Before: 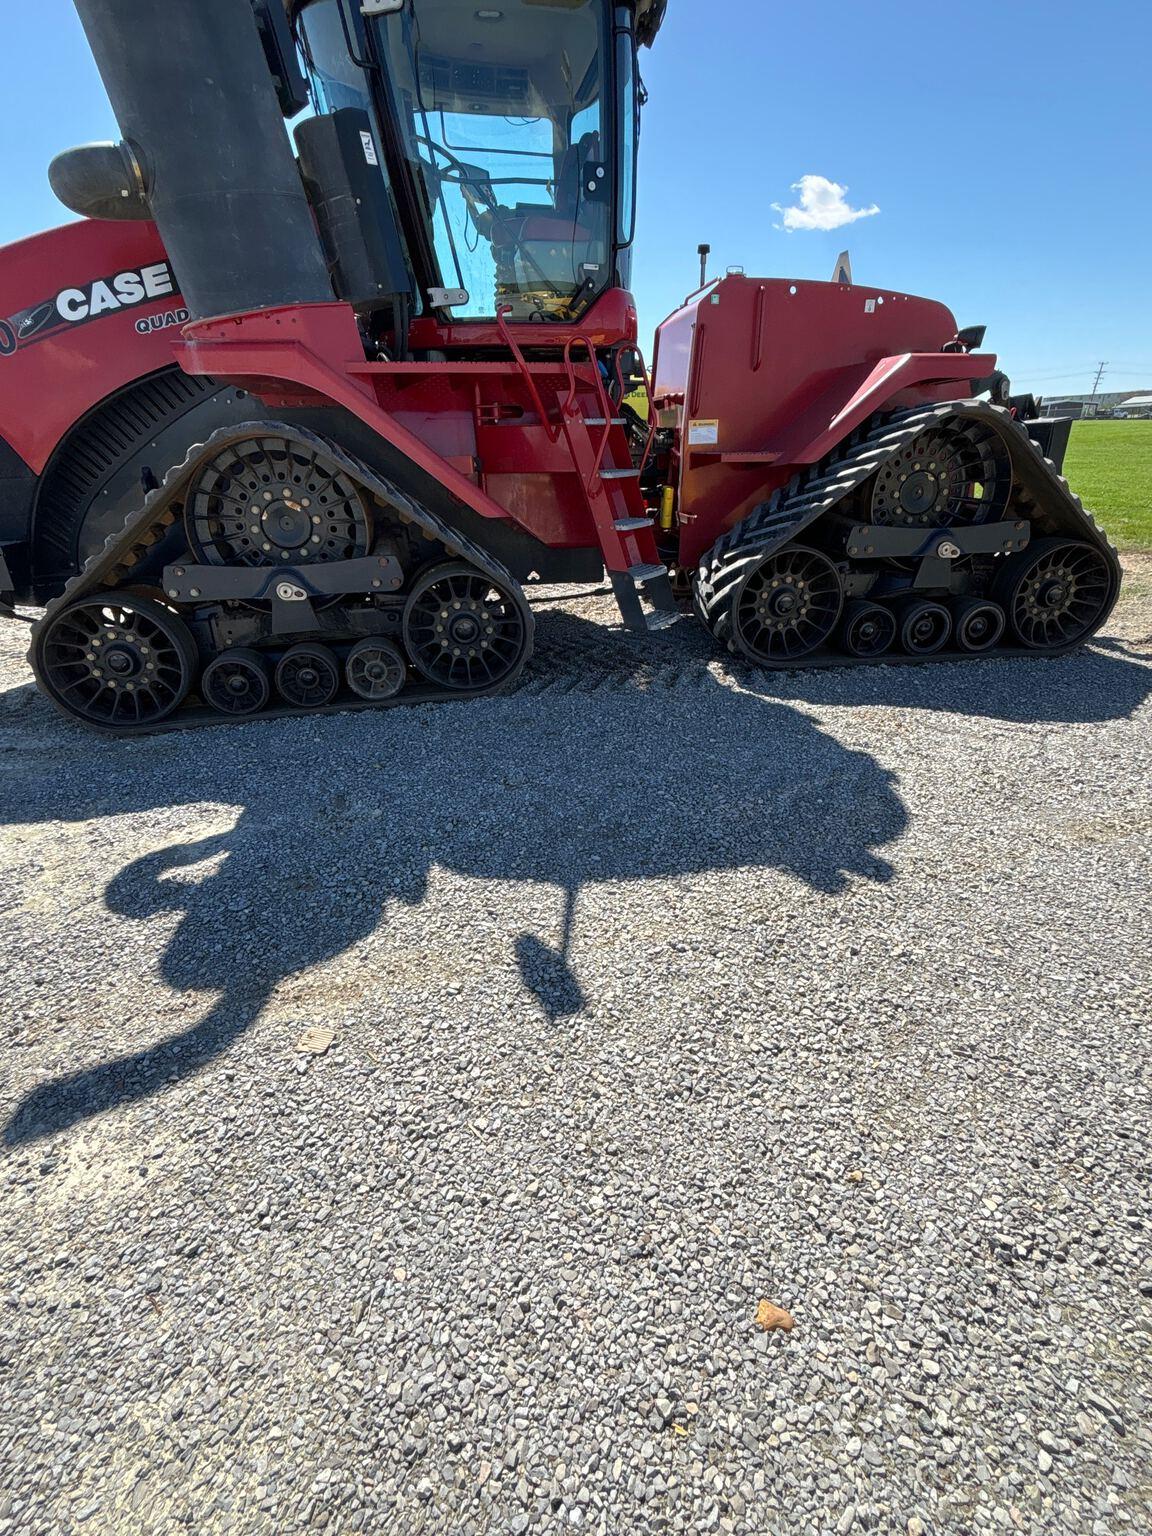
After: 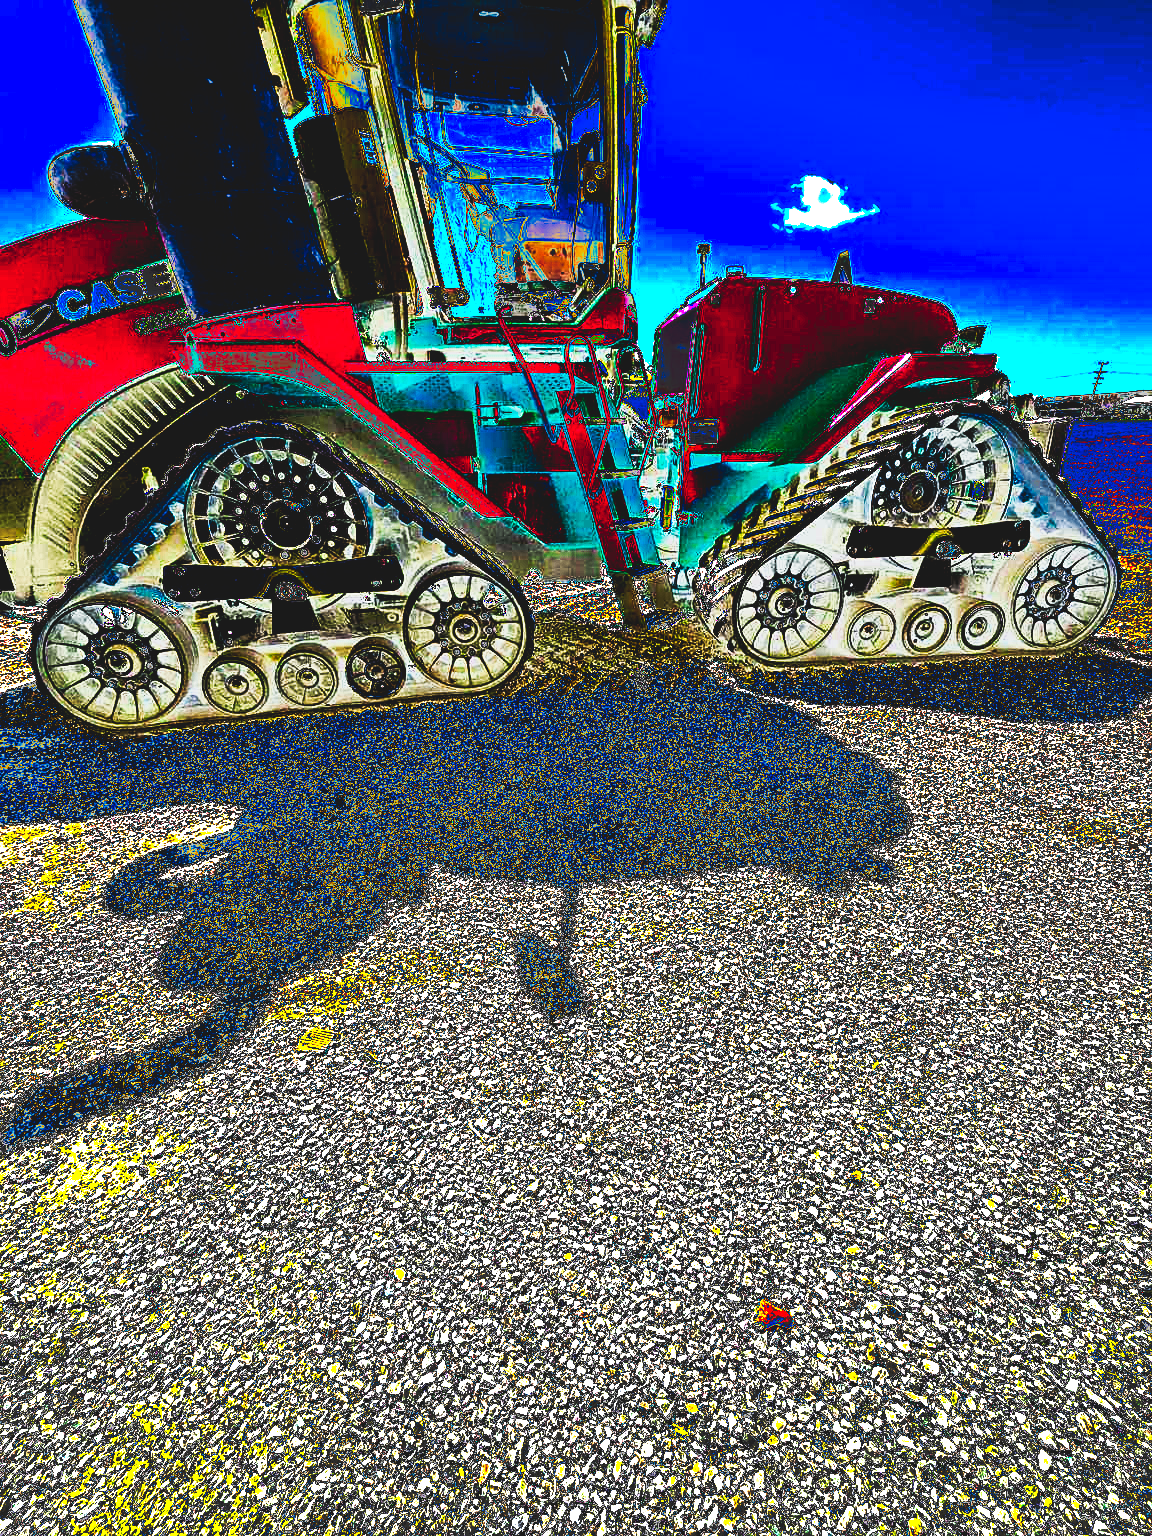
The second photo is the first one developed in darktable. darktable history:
sharpen: amount 0.2
graduated density: density 0.38 EV, hardness 21%, rotation -6.11°, saturation 32%
exposure: black level correction -0.005, exposure 0.054 EV, compensate highlight preservation false
tone equalizer: -8 EV -0.75 EV, -7 EV -0.7 EV, -6 EV -0.6 EV, -5 EV -0.4 EV, -3 EV 0.4 EV, -2 EV 0.6 EV, -1 EV 0.7 EV, +0 EV 0.75 EV, edges refinement/feathering 500, mask exposure compensation -1.57 EV, preserve details no
tone curve: curves: ch0 [(0, 0) (0.003, 0.99) (0.011, 0.983) (0.025, 0.934) (0.044, 0.719) (0.069, 0.382) (0.1, 0.204) (0.136, 0.093) (0.177, 0.094) (0.224, 0.093) (0.277, 0.098) (0.335, 0.214) (0.399, 0.616) (0.468, 0.827) (0.543, 0.464) (0.623, 0.145) (0.709, 0.127) (0.801, 0.187) (0.898, 0.203) (1, 1)], preserve colors none
